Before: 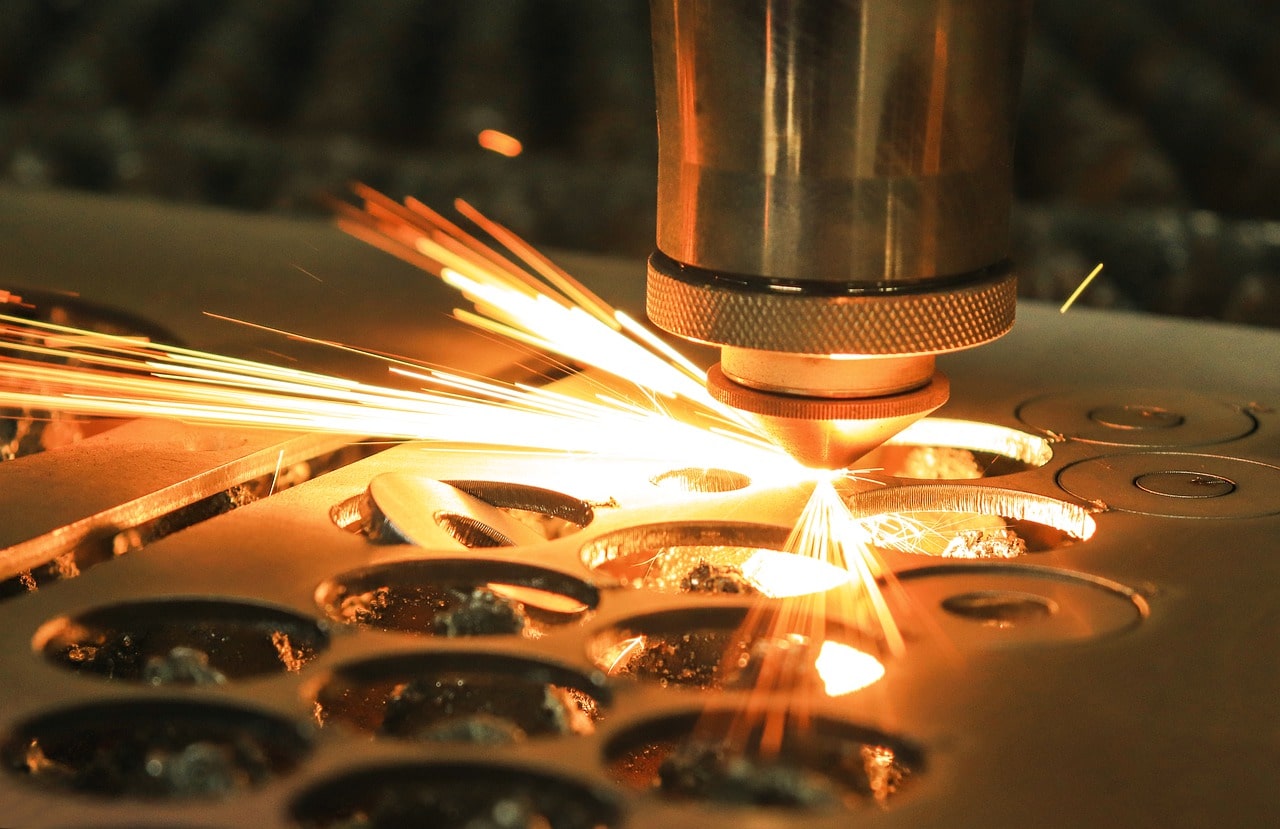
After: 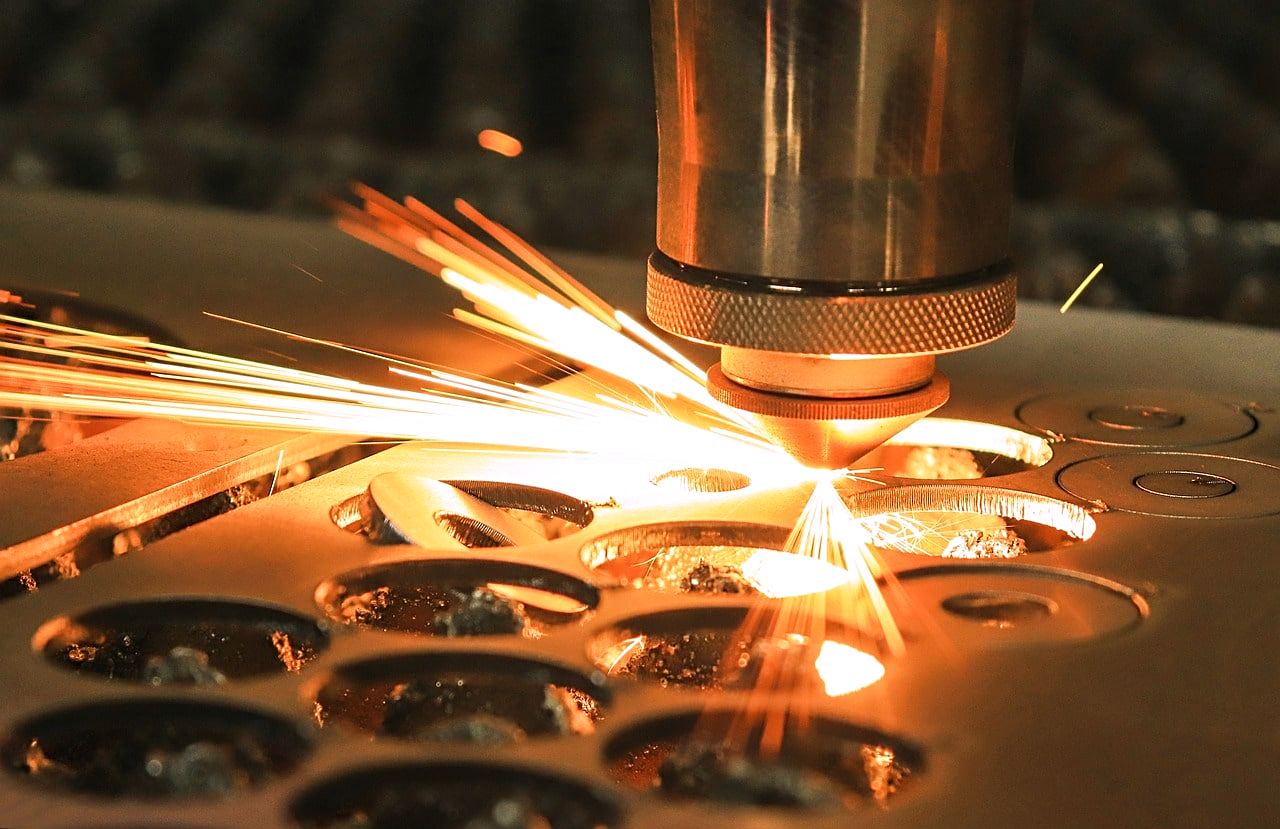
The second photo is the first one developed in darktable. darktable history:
white balance: red 1.05, blue 1.072
sharpen: on, module defaults
